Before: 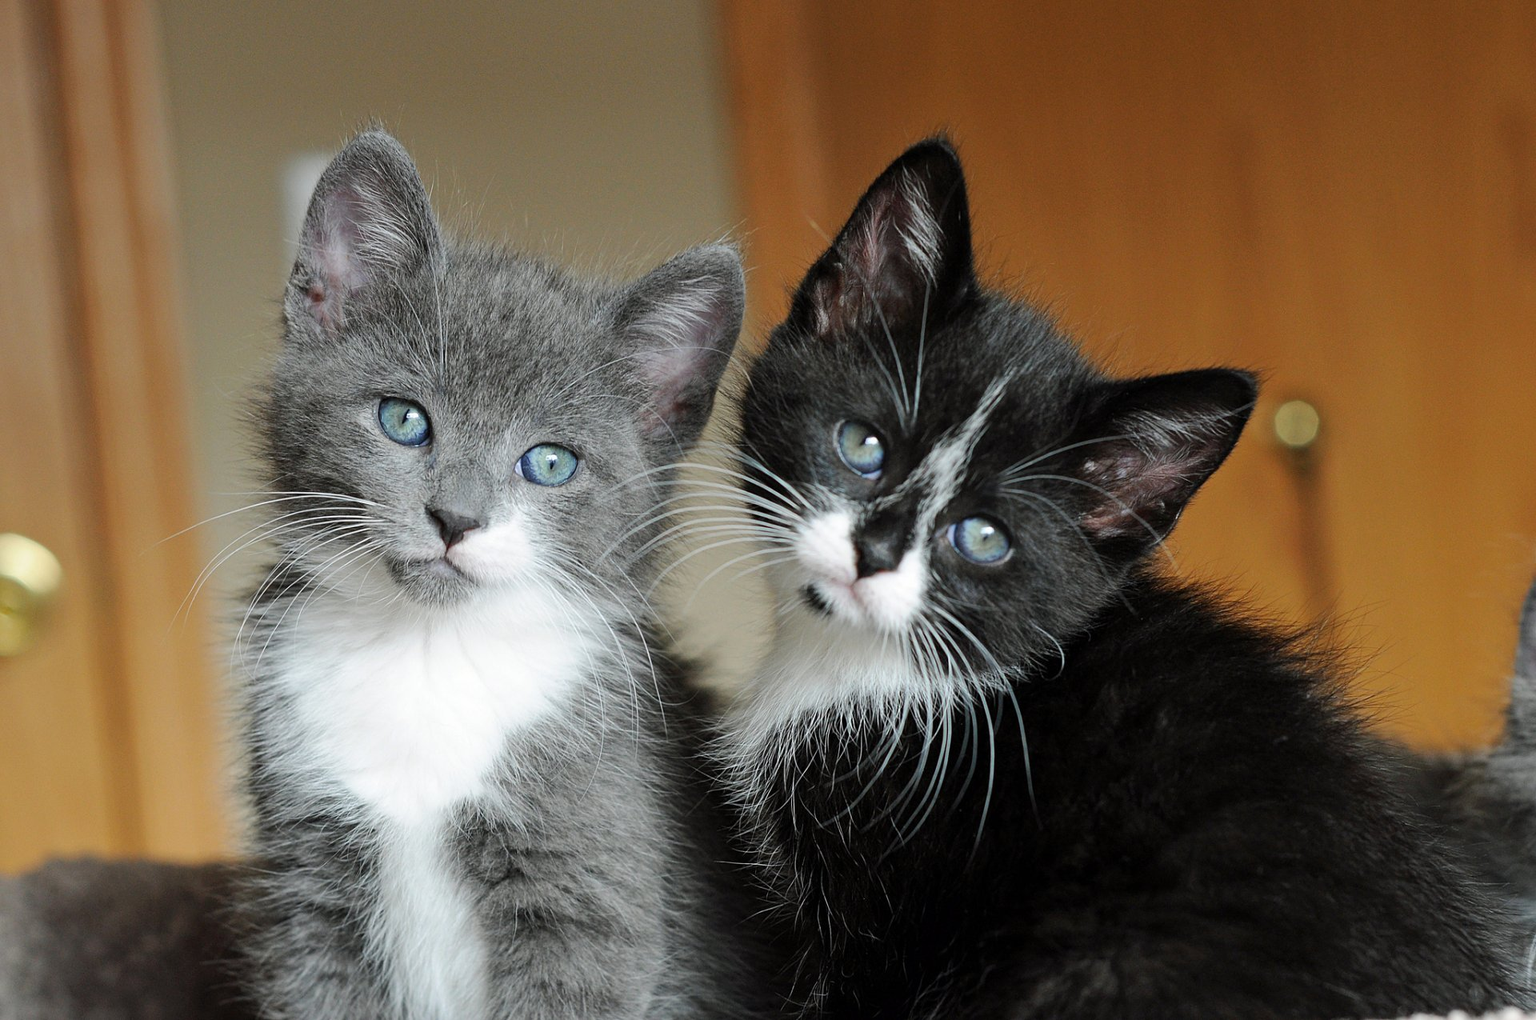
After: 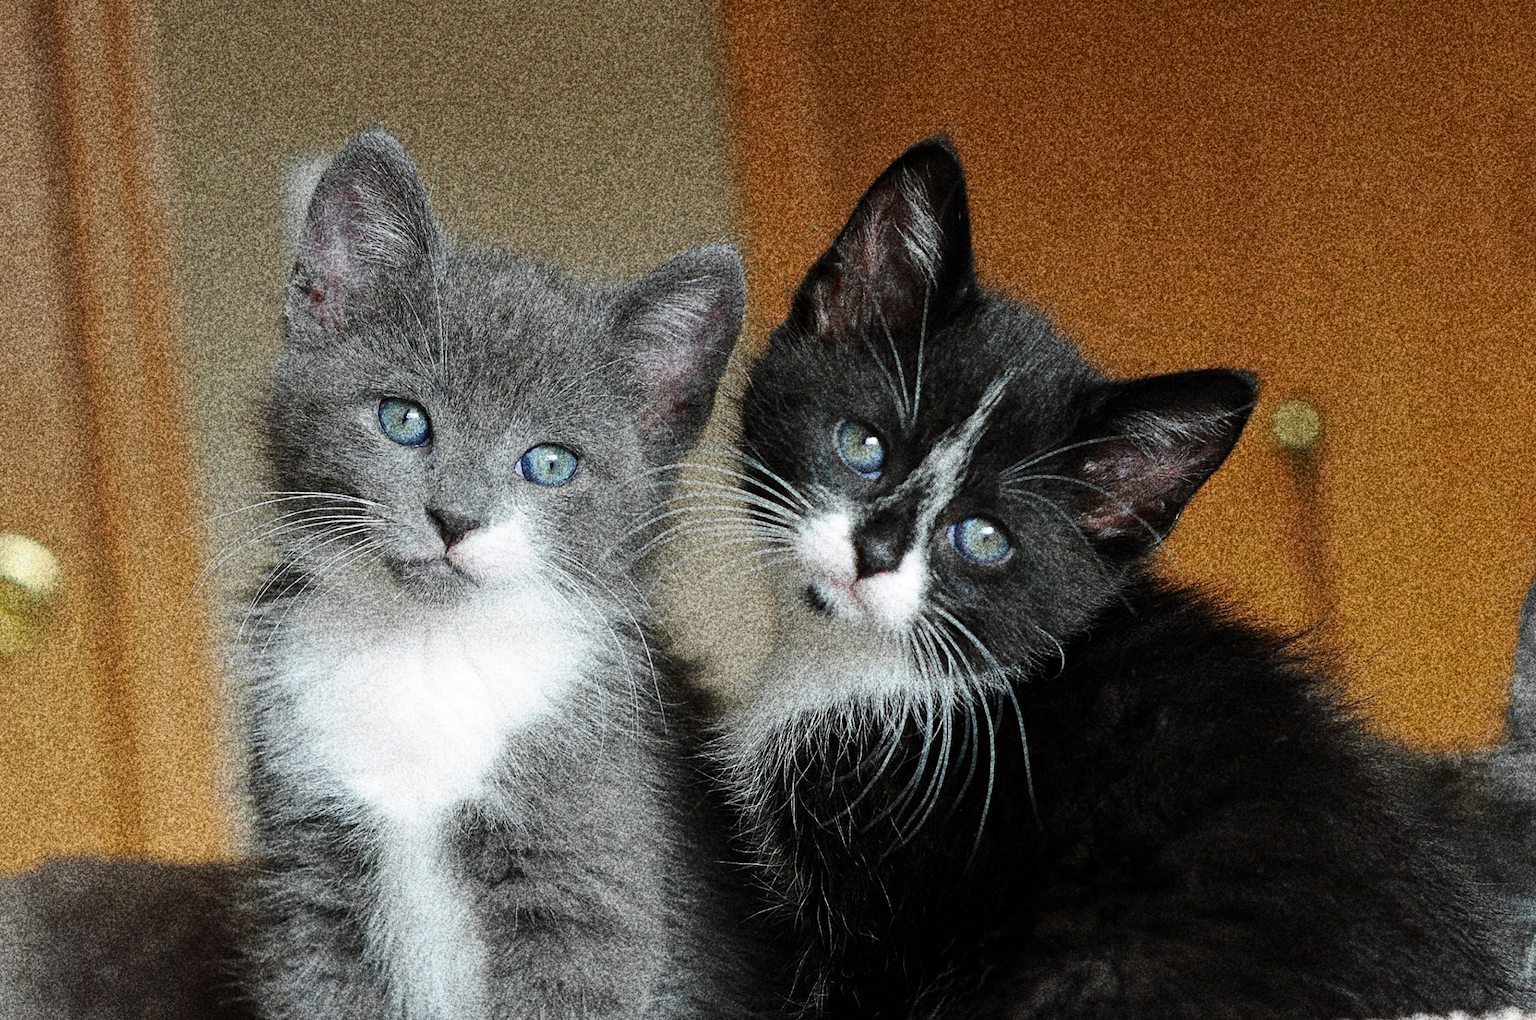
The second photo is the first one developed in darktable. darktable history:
contrast brightness saturation: contrast 0.03, brightness -0.04
grain: coarseness 30.02 ISO, strength 100%
